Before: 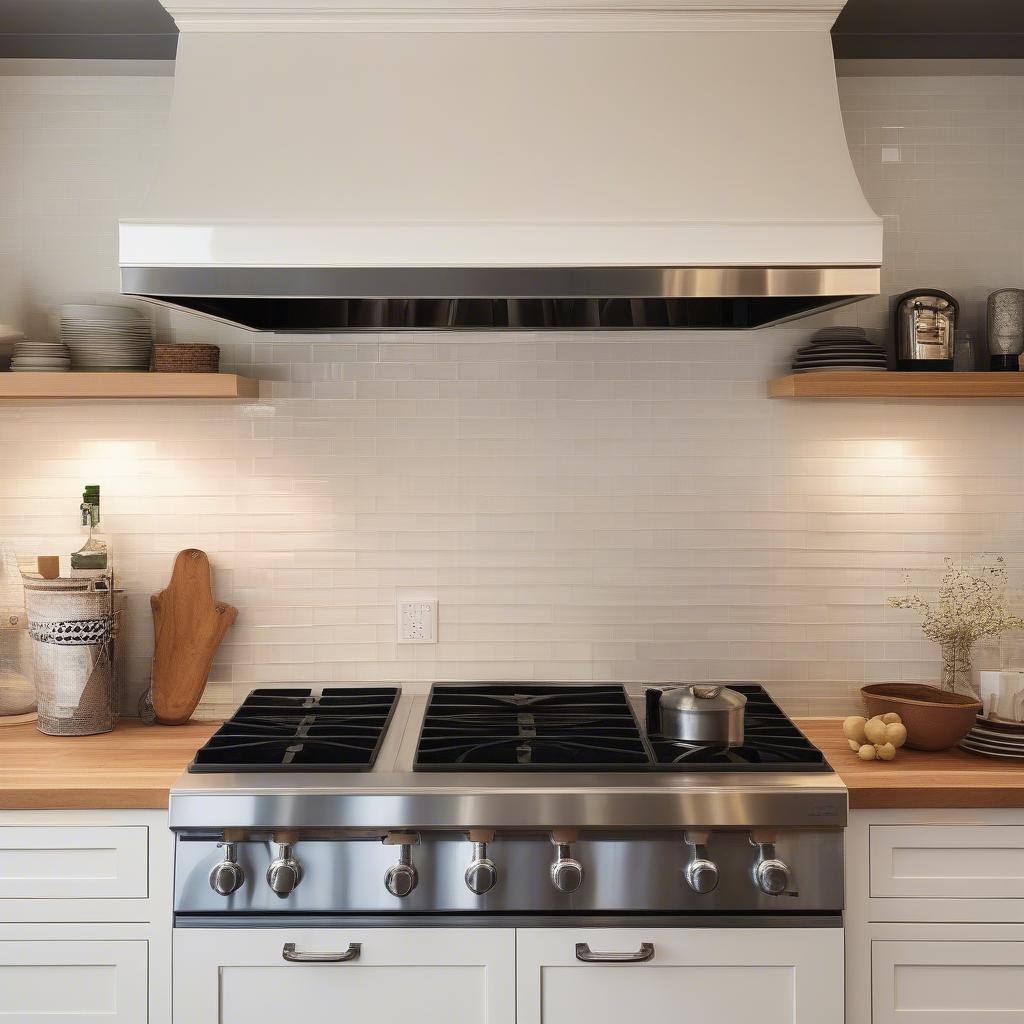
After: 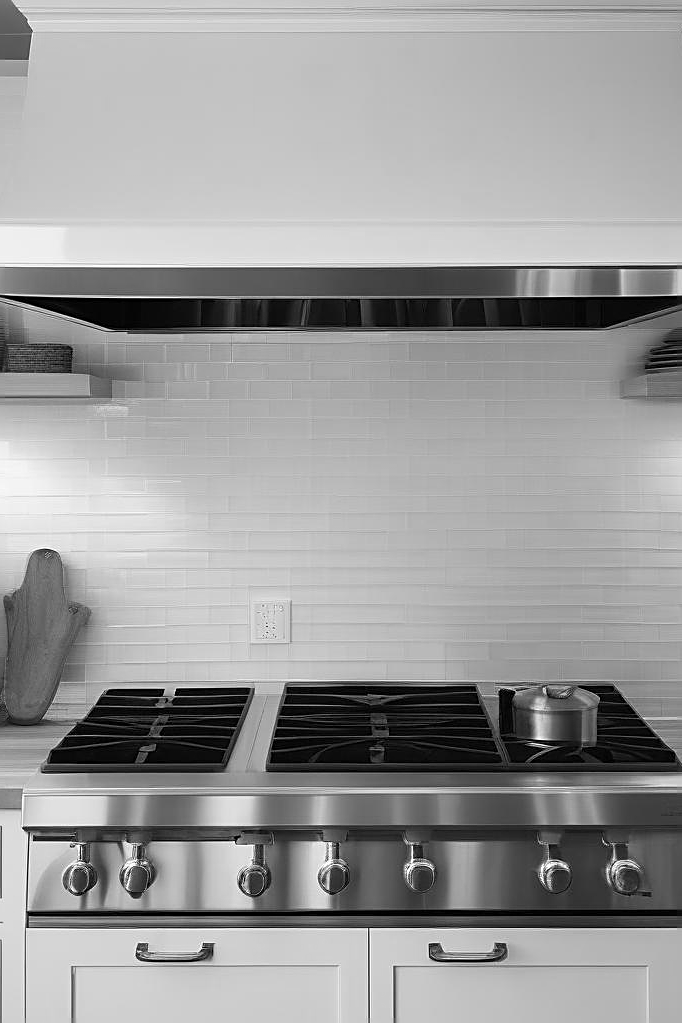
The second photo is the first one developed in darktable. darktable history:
sharpen: on, module defaults
crop and rotate: left 14.385%, right 18.948%
monochrome: a 1.94, b -0.638
